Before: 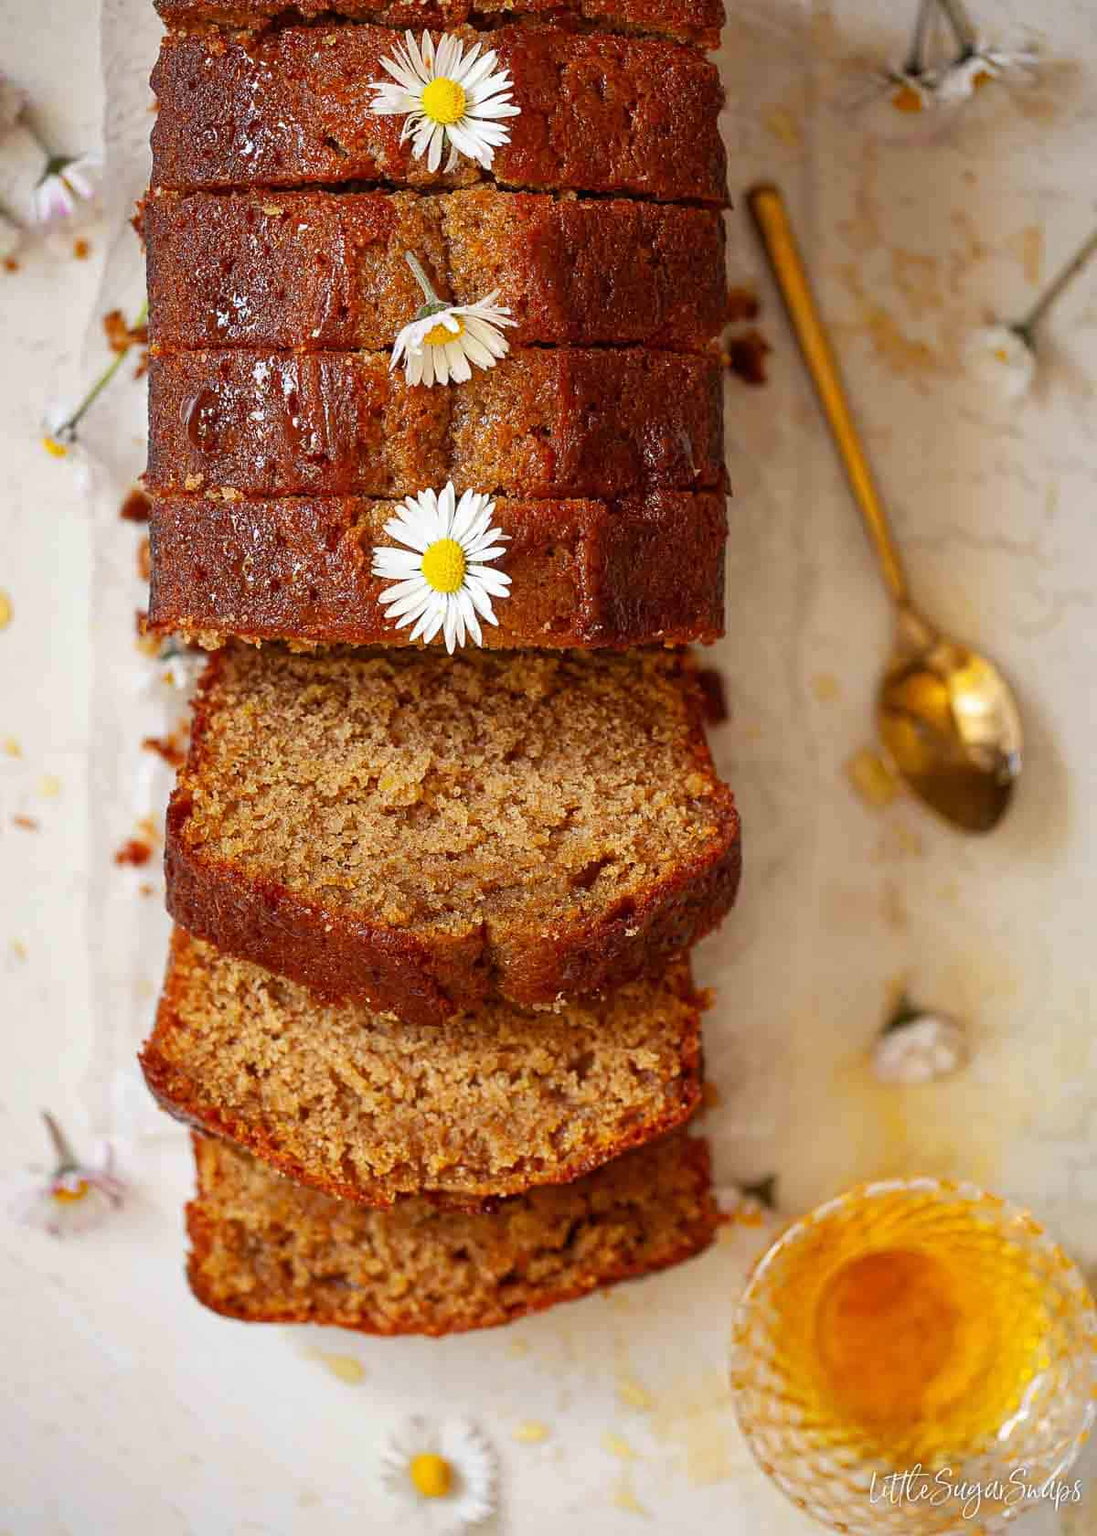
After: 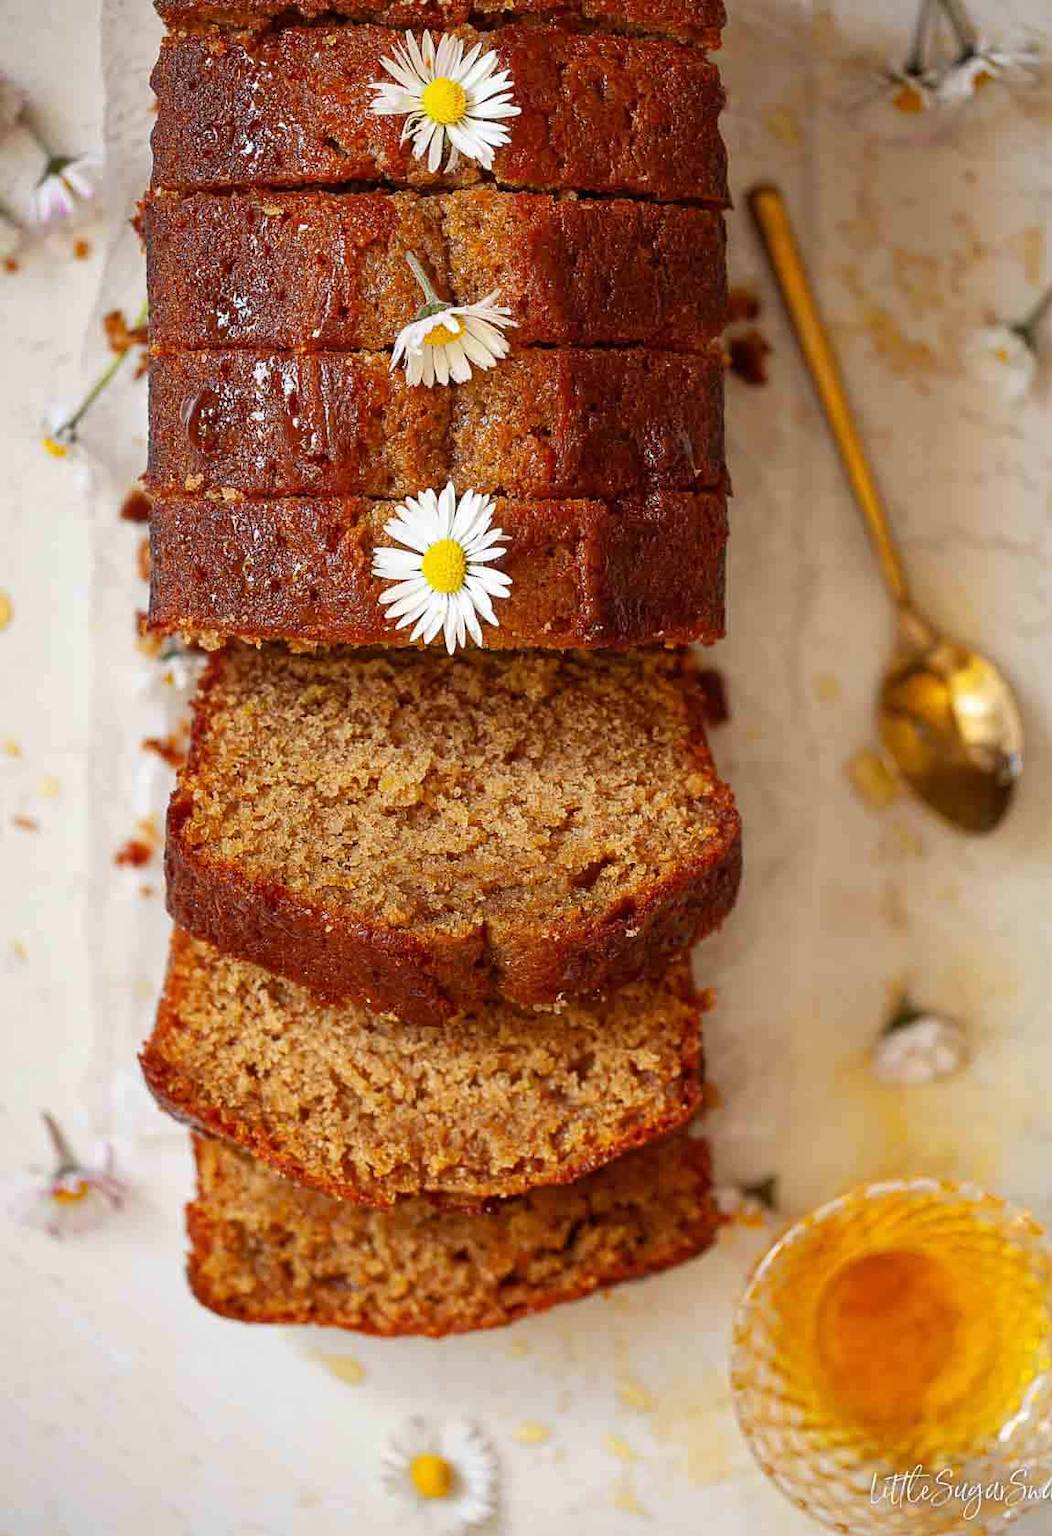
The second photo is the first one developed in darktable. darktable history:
crop: right 4.074%, bottom 0.034%
